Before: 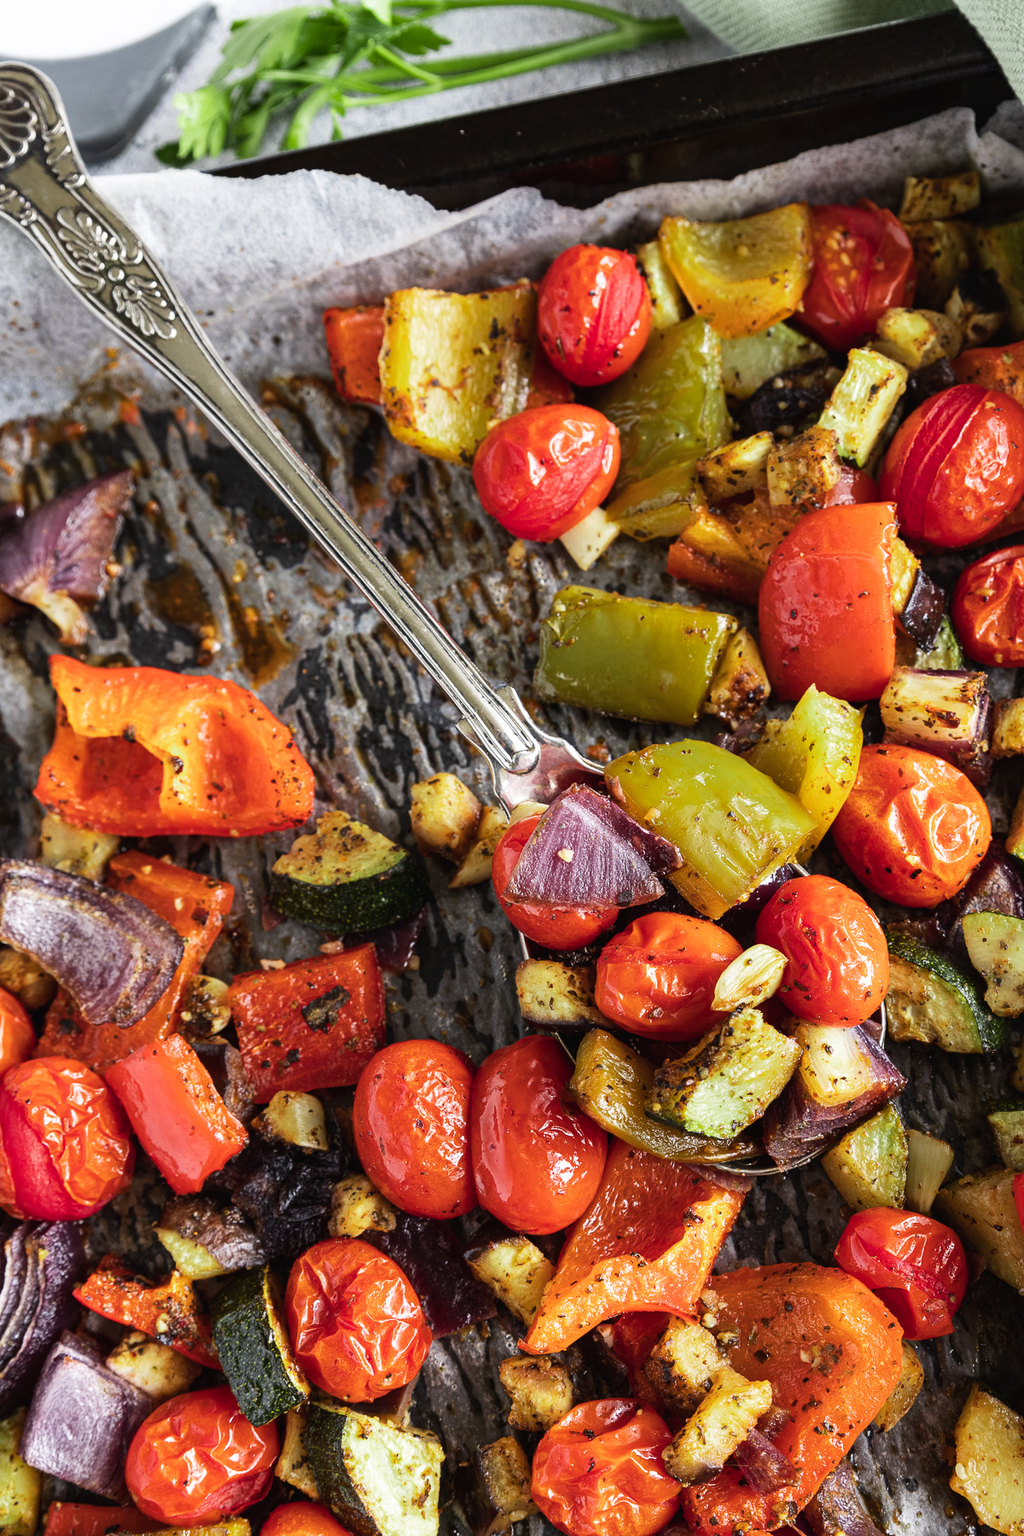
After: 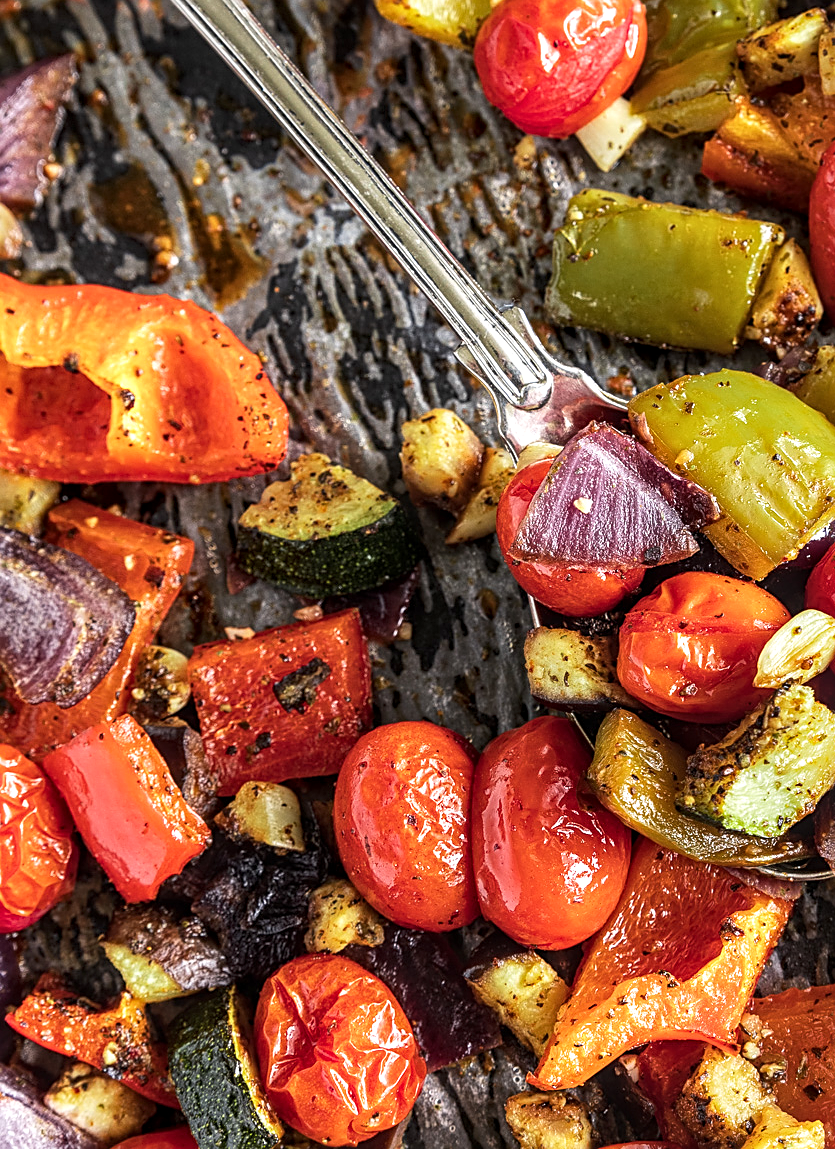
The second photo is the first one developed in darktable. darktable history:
crop: left 6.67%, top 27.664%, right 23.734%, bottom 8.493%
sharpen: on, module defaults
exposure: exposure 0.201 EV, compensate exposure bias true, compensate highlight preservation false
tone equalizer: mask exposure compensation -0.499 EV
local contrast: detail 130%
